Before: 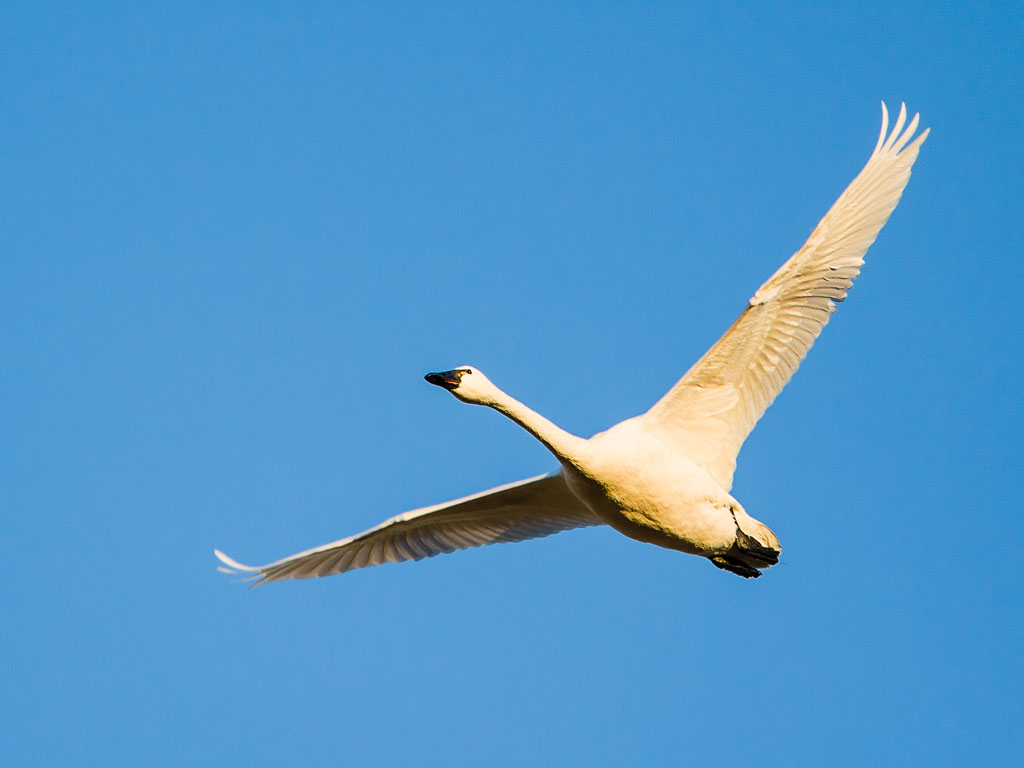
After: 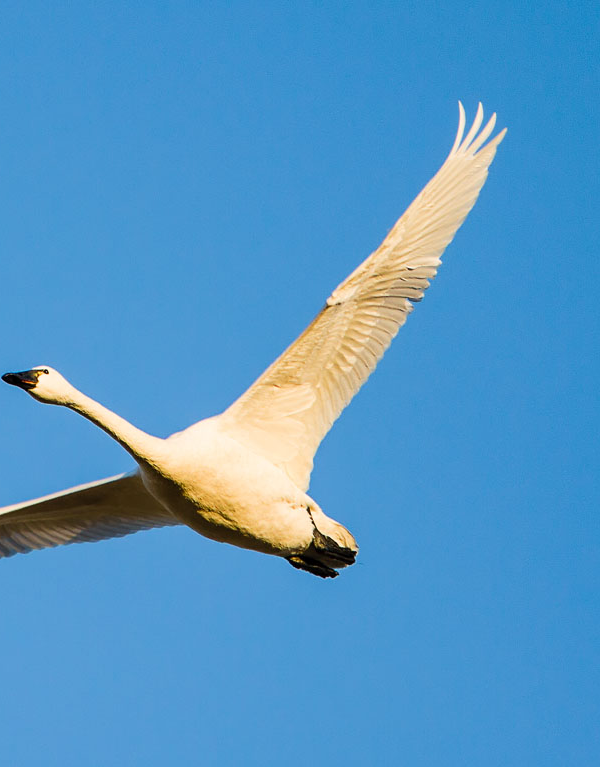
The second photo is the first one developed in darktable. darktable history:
crop: left 41.397%
